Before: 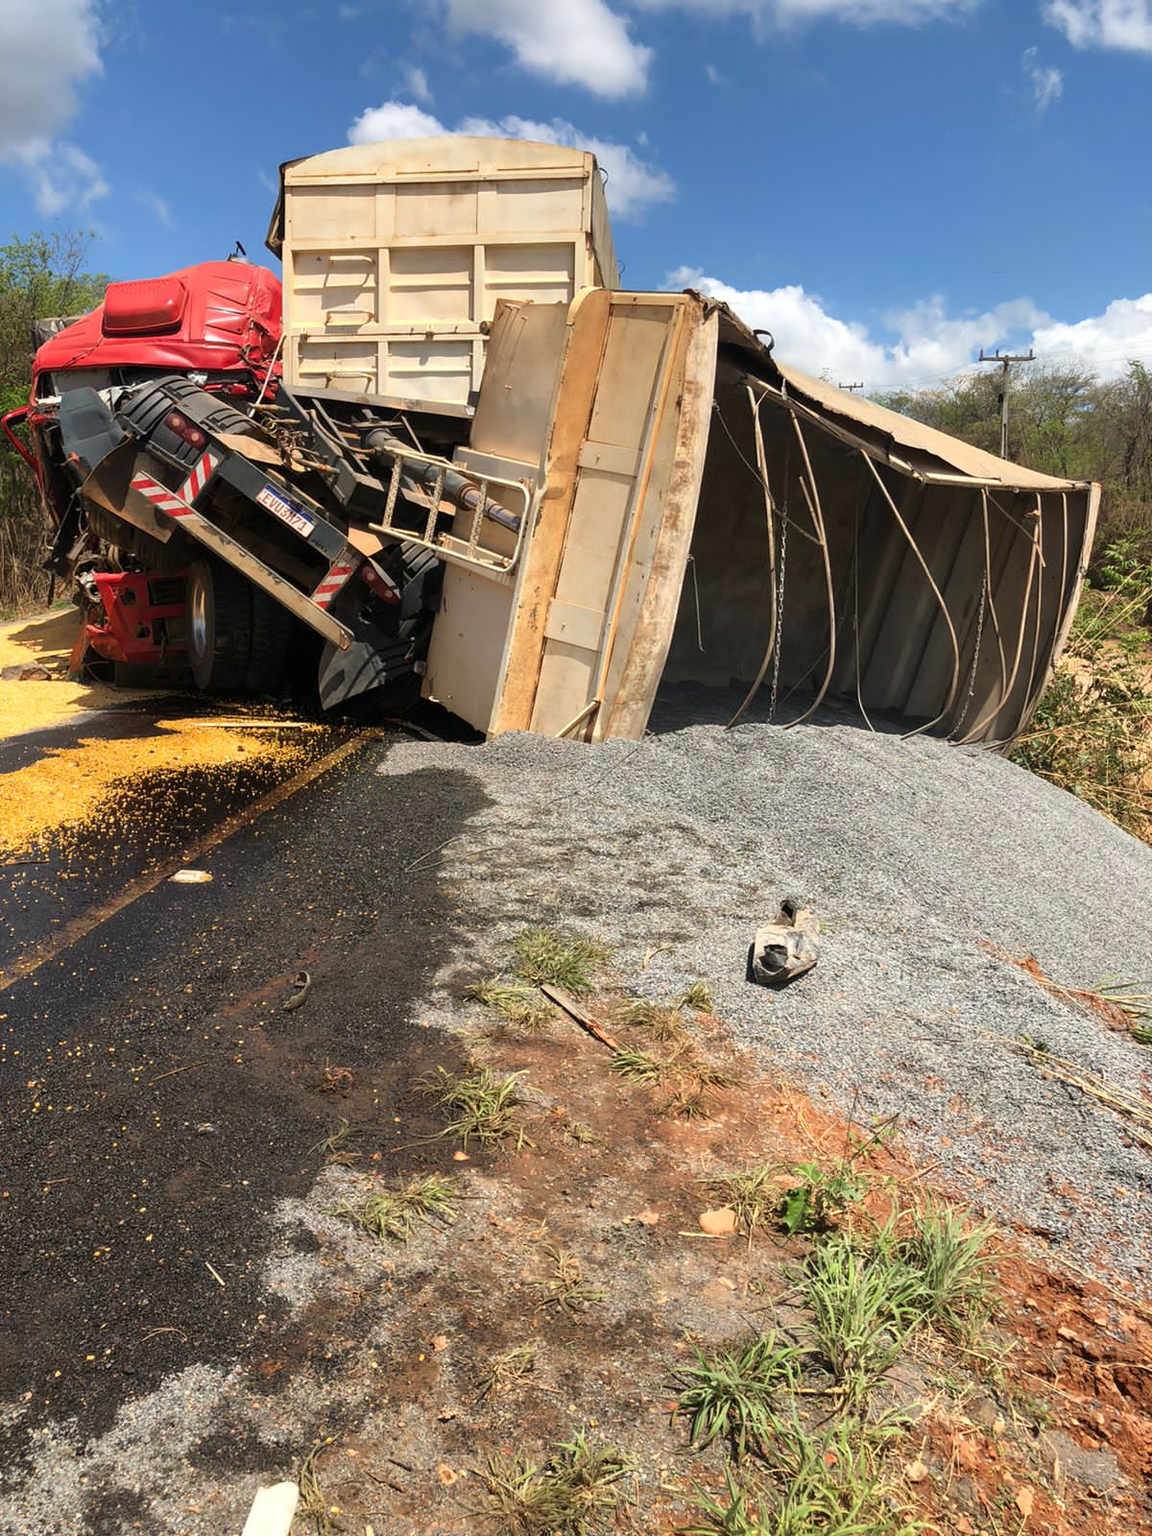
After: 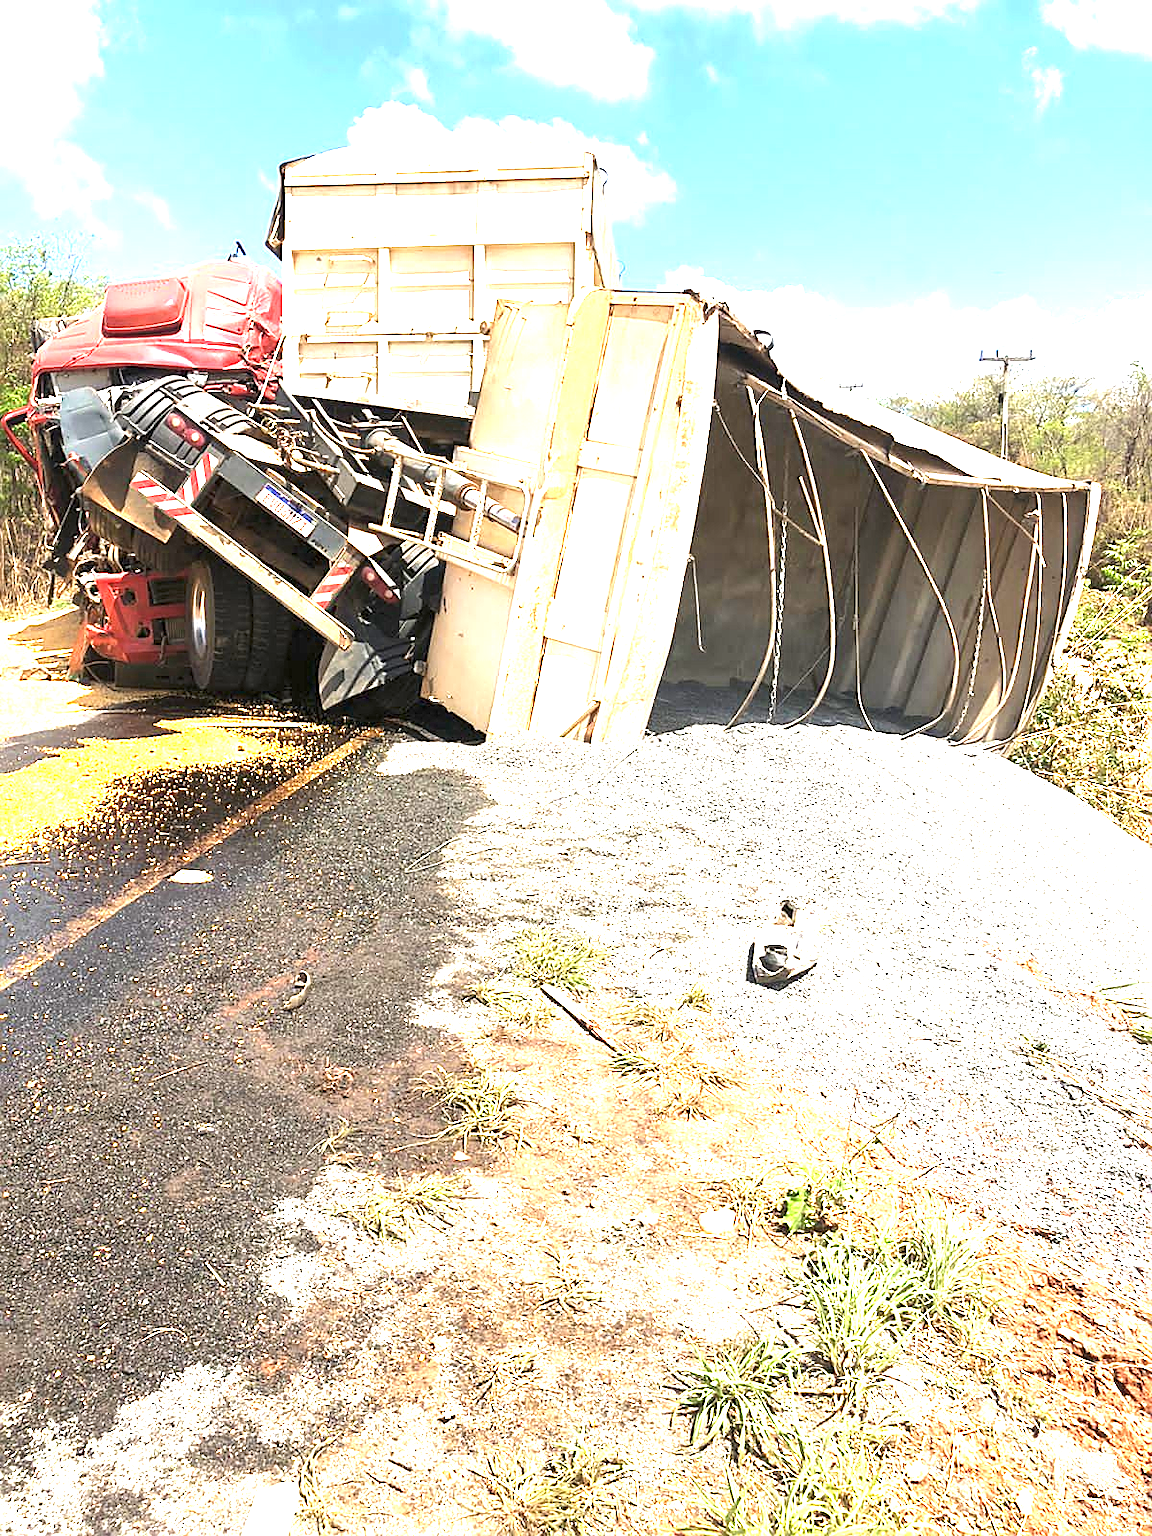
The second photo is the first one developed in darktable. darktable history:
color zones: curves: ch1 [(0.077, 0.436) (0.25, 0.5) (0.75, 0.5)]
sharpen: on, module defaults
exposure: black level correction 0, exposure 2.392 EV, compensate highlight preservation false
